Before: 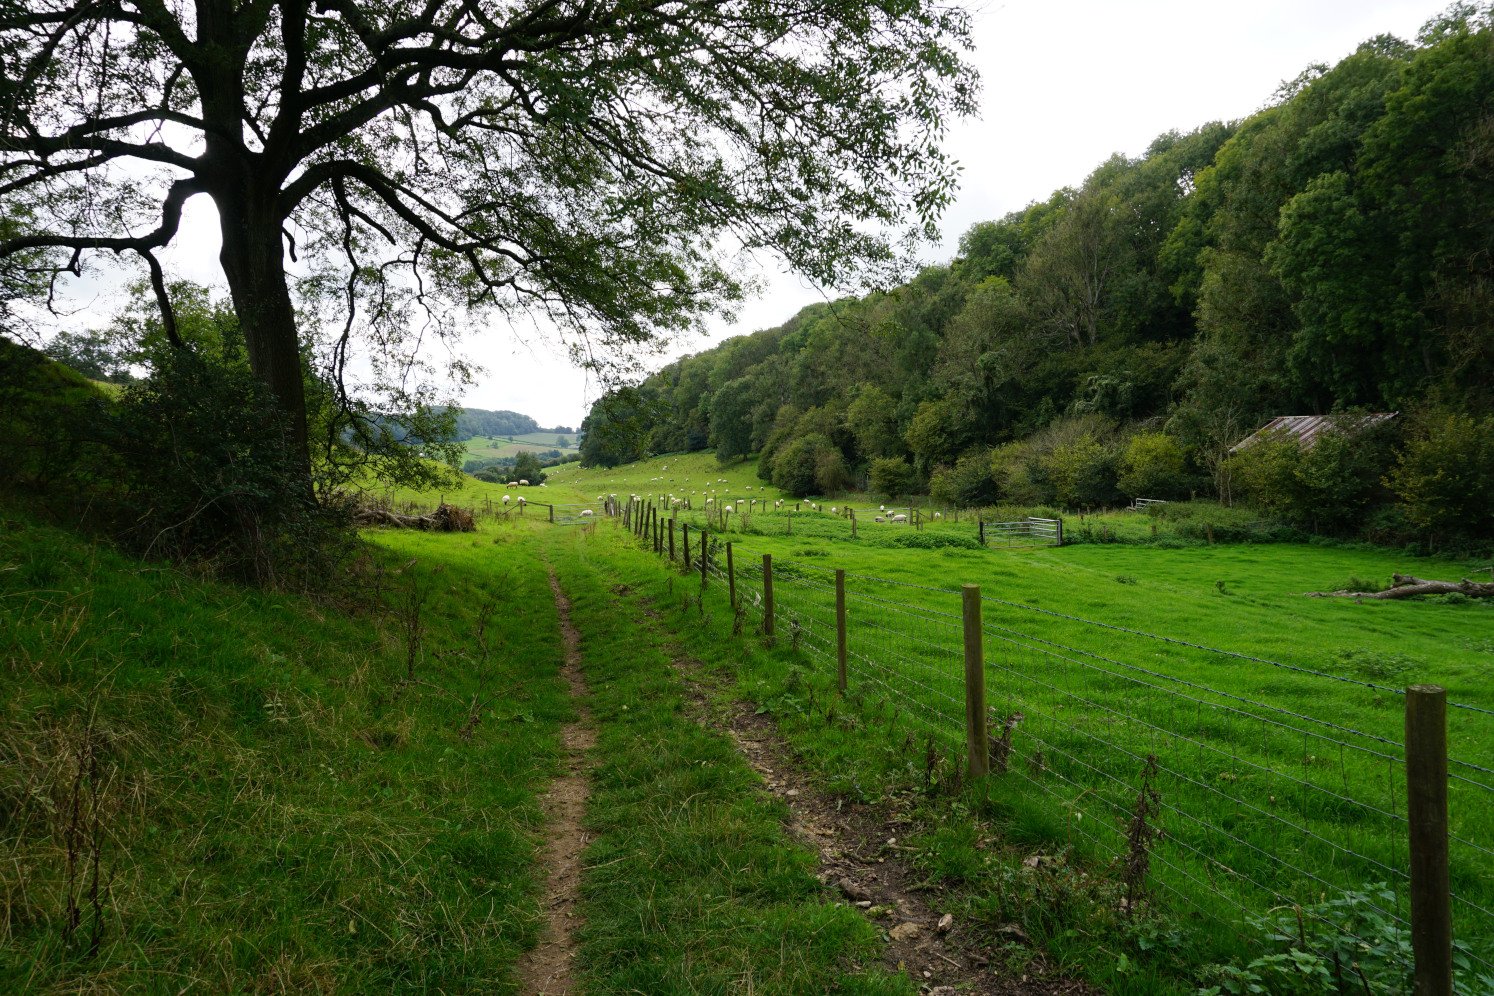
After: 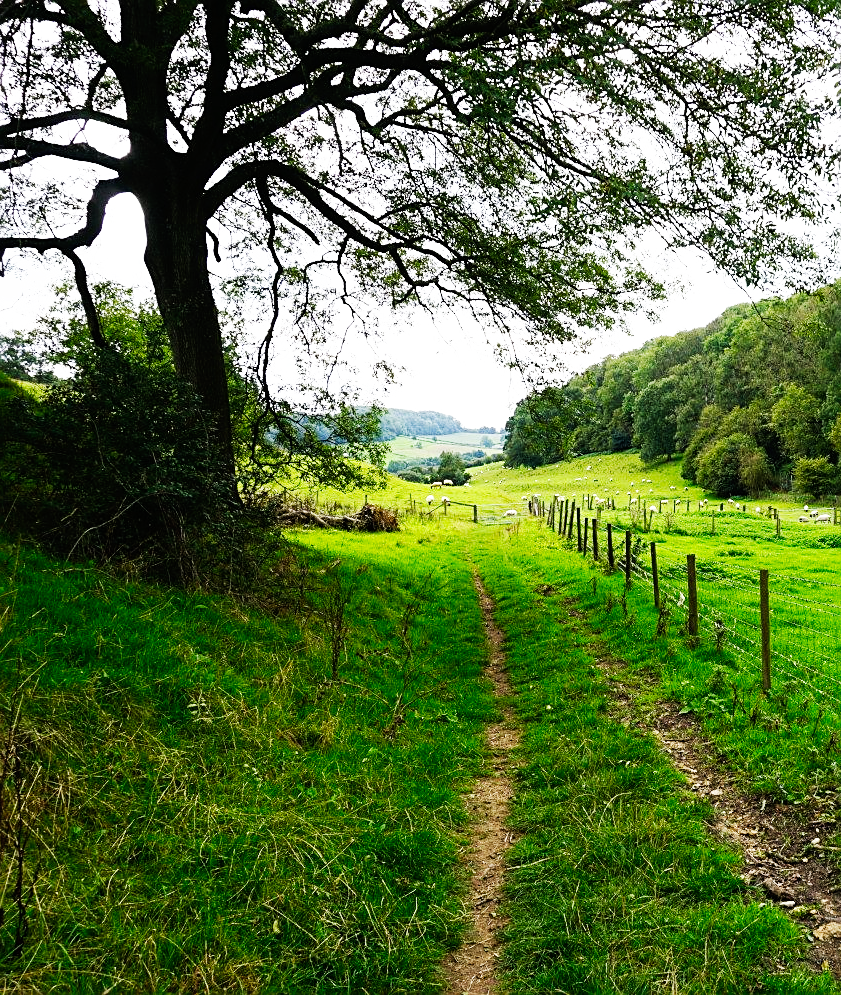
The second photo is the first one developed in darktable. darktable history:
sharpen: on, module defaults
crop: left 5.114%, right 38.589%
base curve: curves: ch0 [(0, 0) (0.007, 0.004) (0.027, 0.03) (0.046, 0.07) (0.207, 0.54) (0.442, 0.872) (0.673, 0.972) (1, 1)], preserve colors none
